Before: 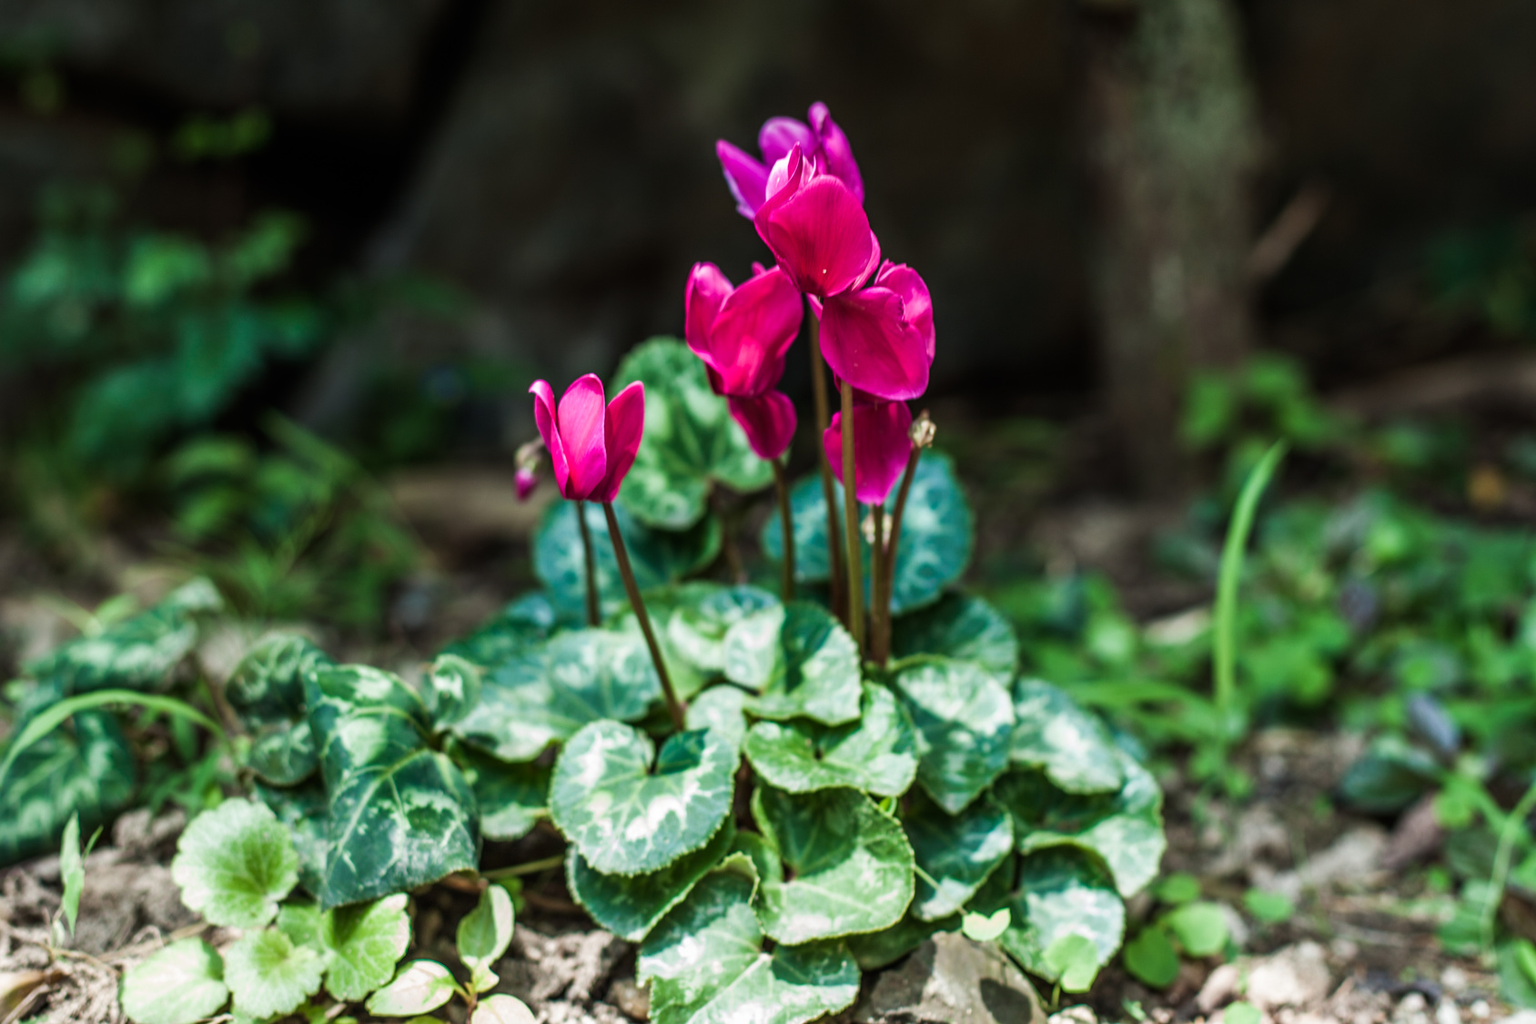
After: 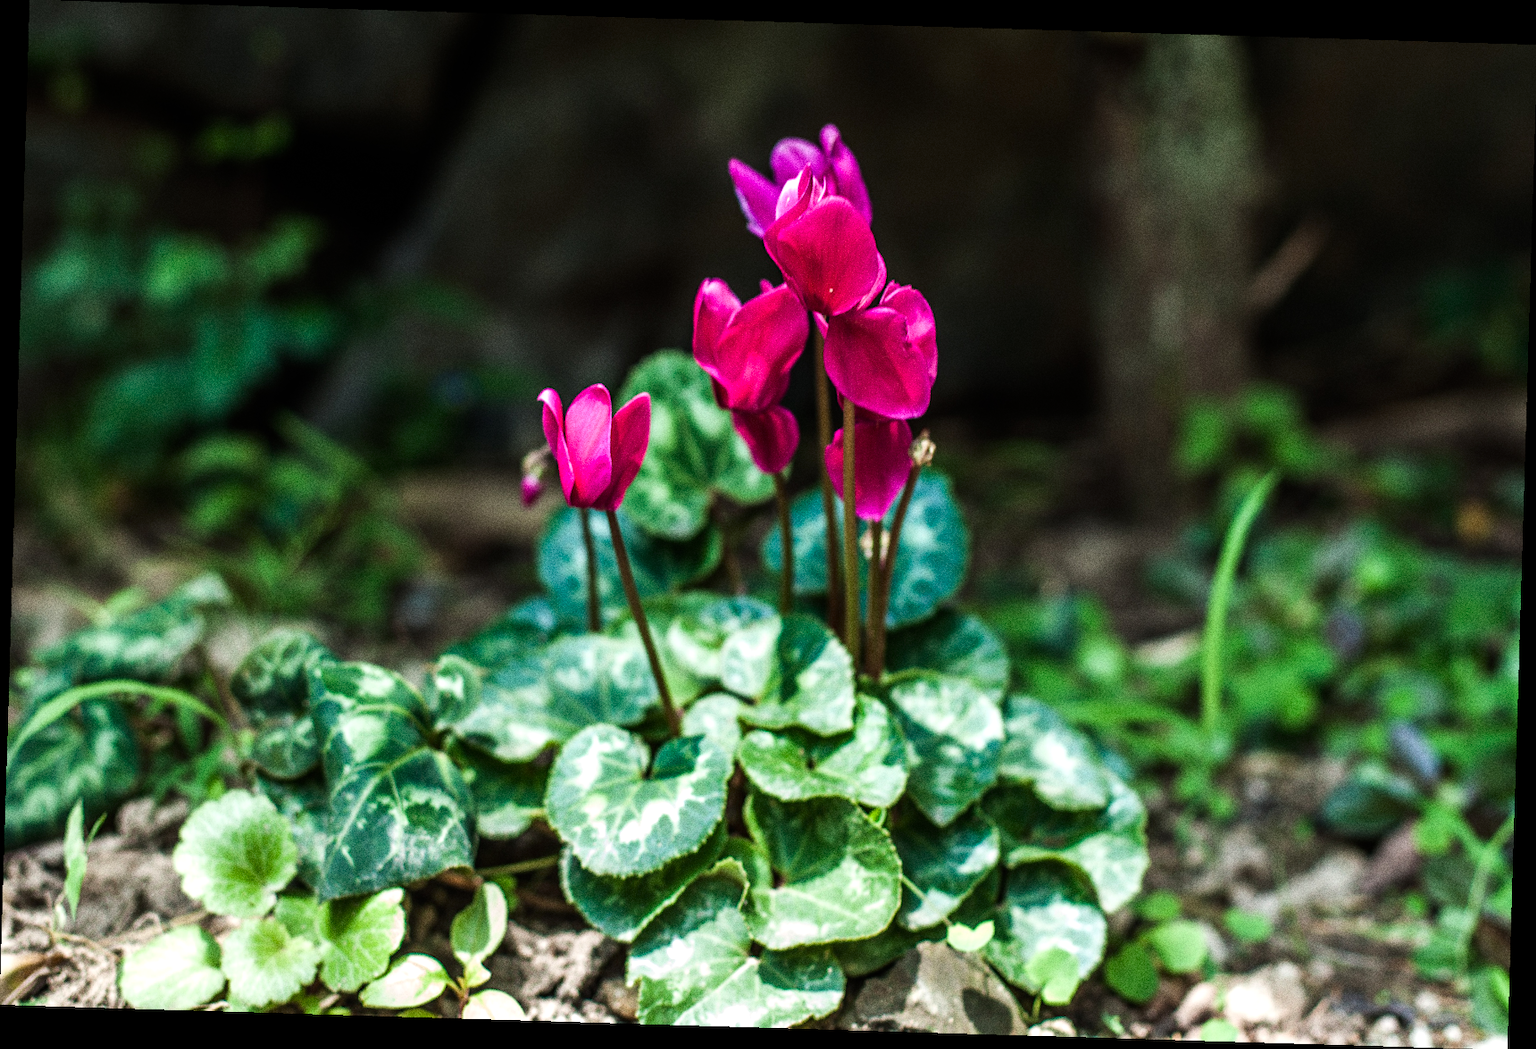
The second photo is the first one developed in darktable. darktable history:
color balance: contrast 10%
rotate and perspective: rotation 1.72°, automatic cropping off
grain: coarseness 0.09 ISO, strength 40%
